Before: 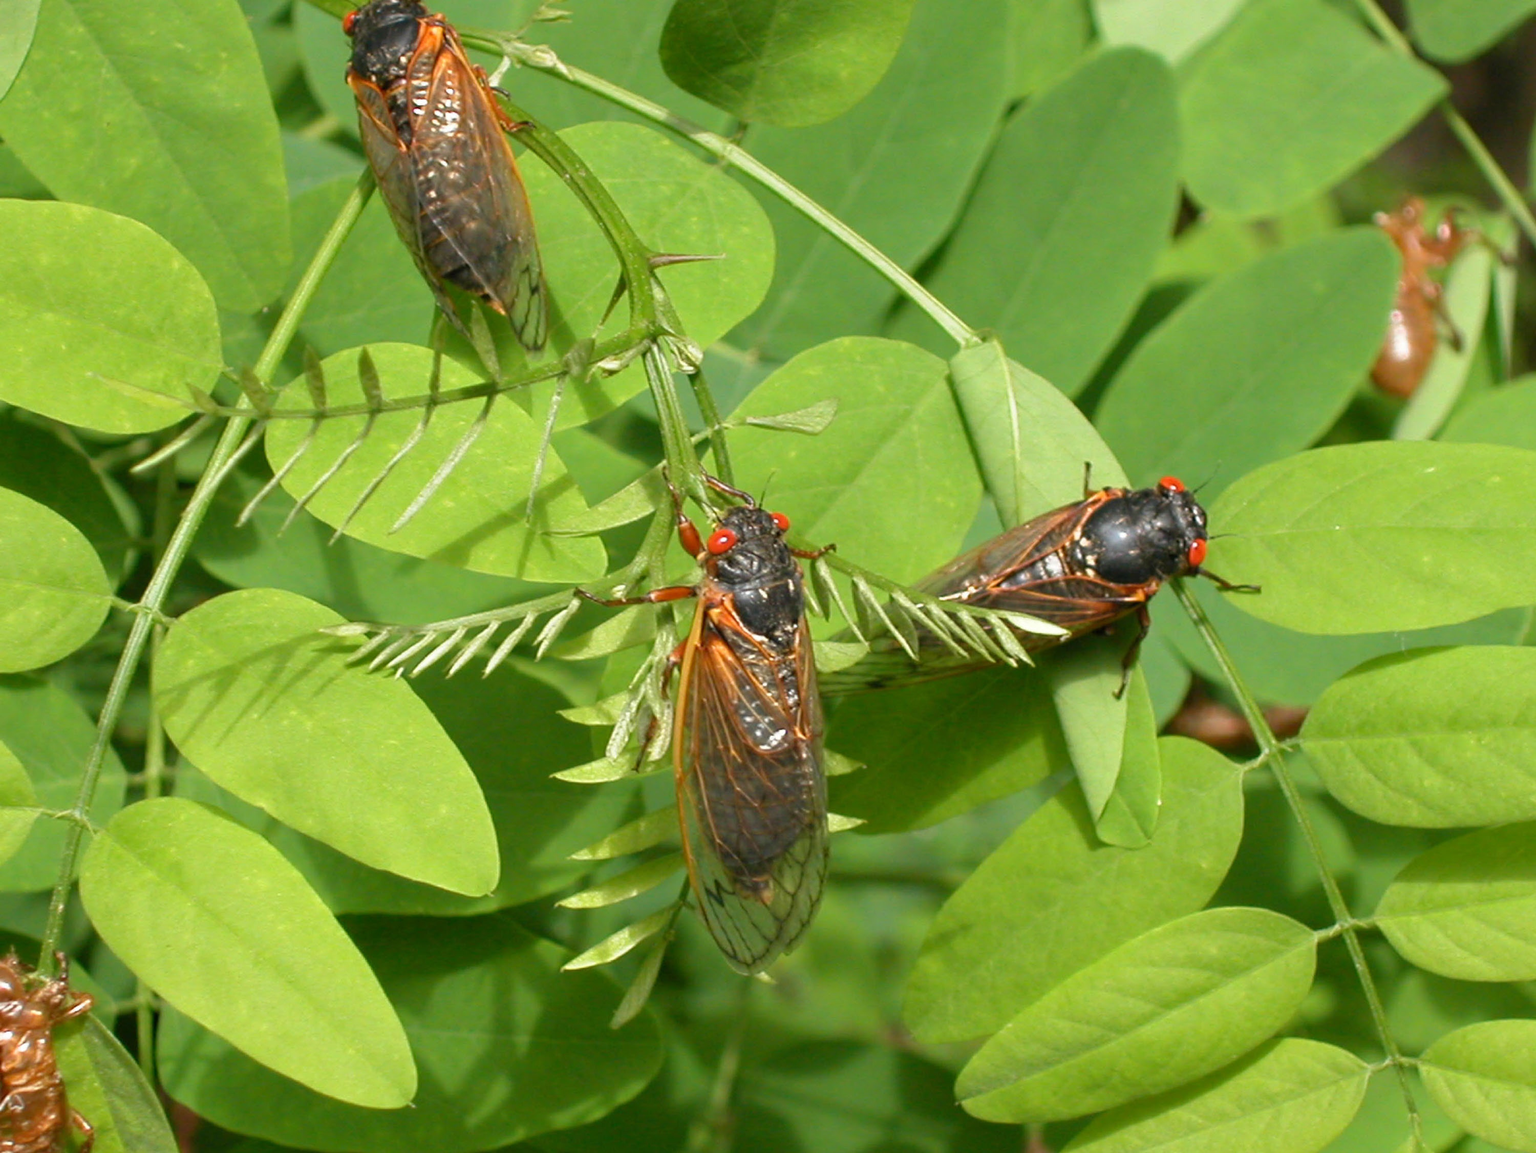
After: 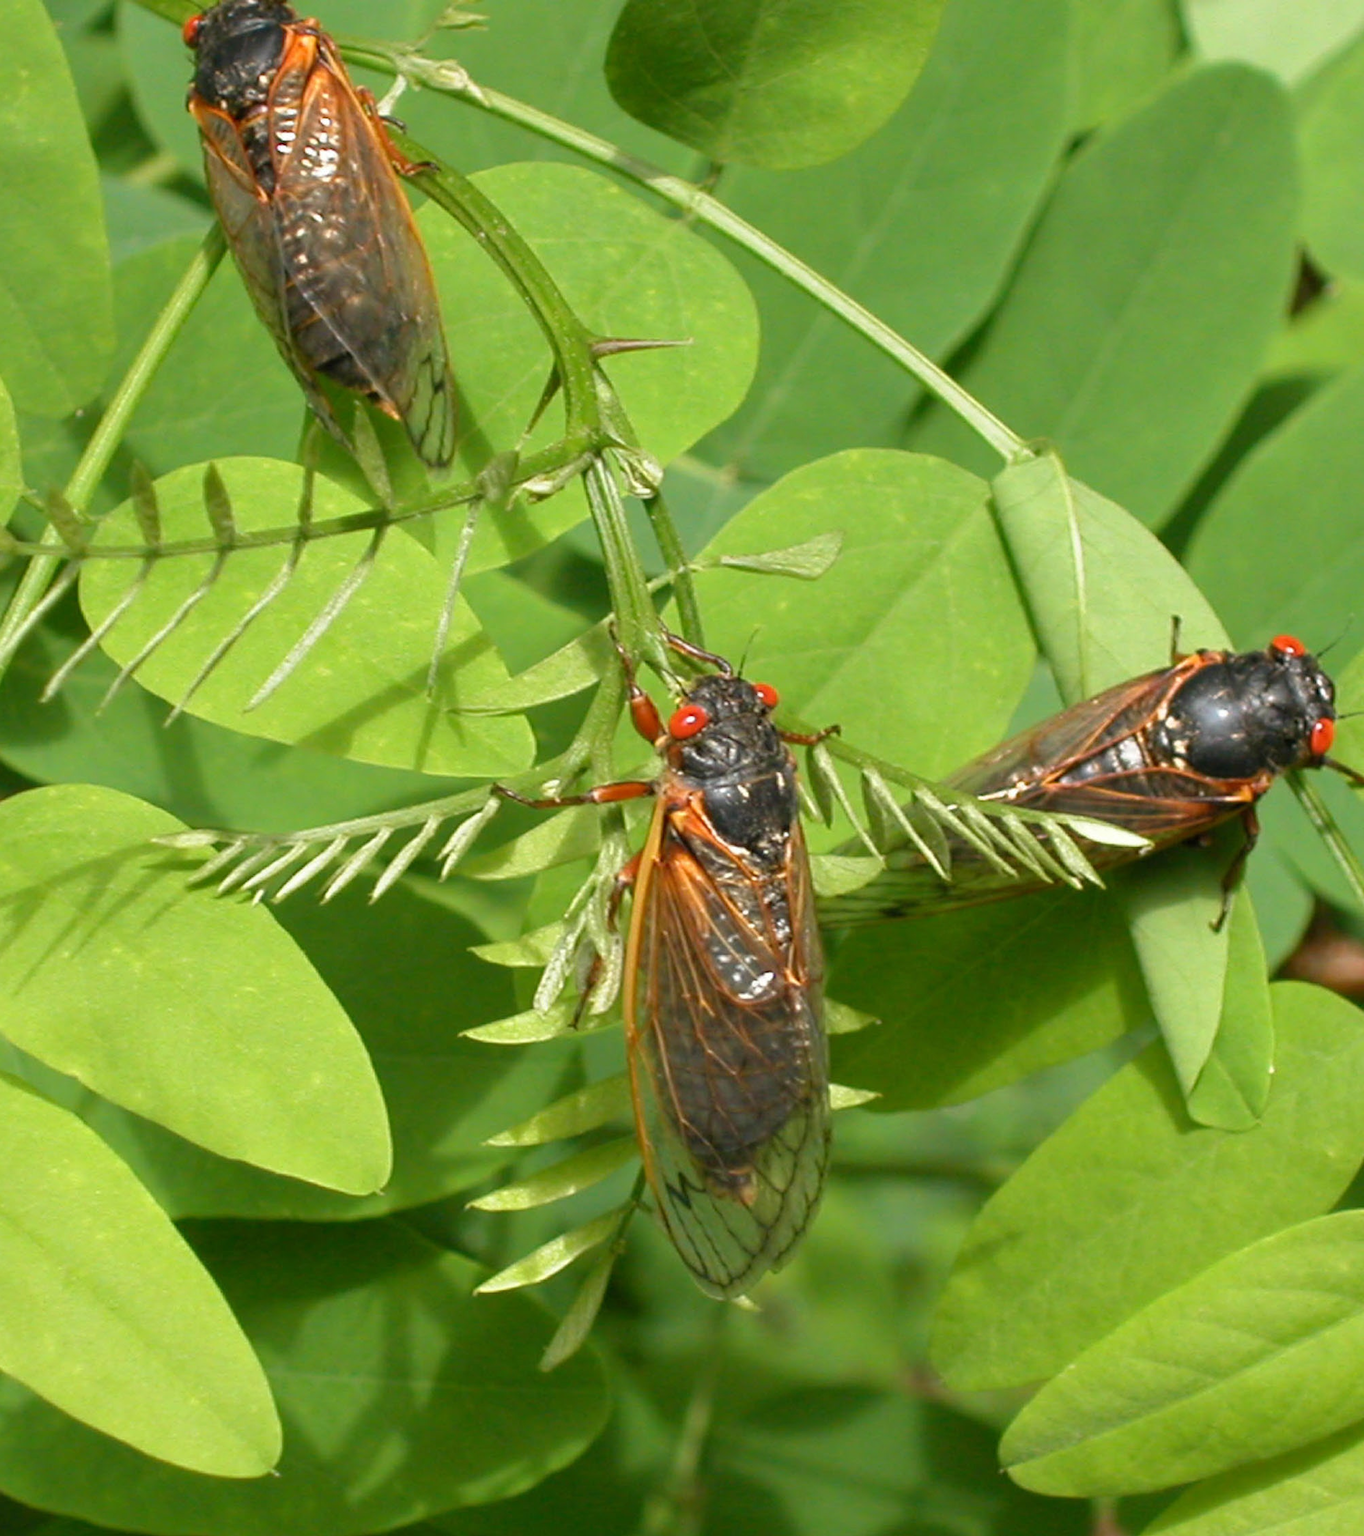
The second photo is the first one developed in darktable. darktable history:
crop and rotate: left 13.435%, right 19.912%
